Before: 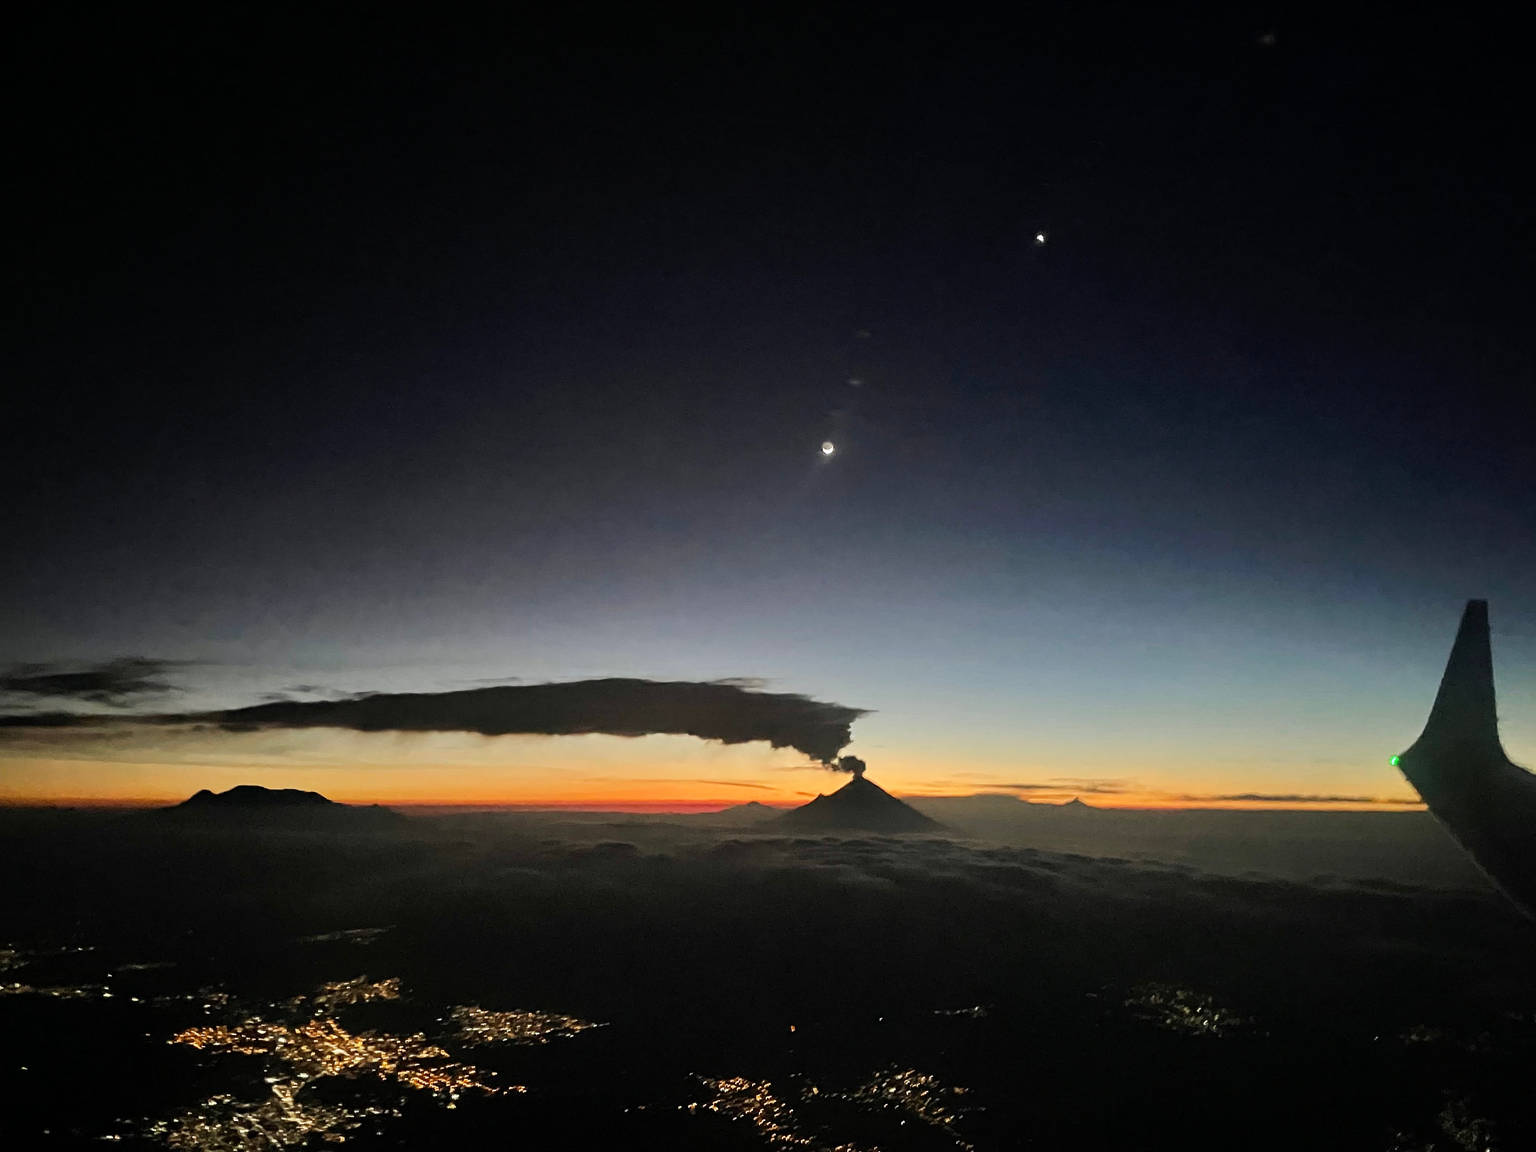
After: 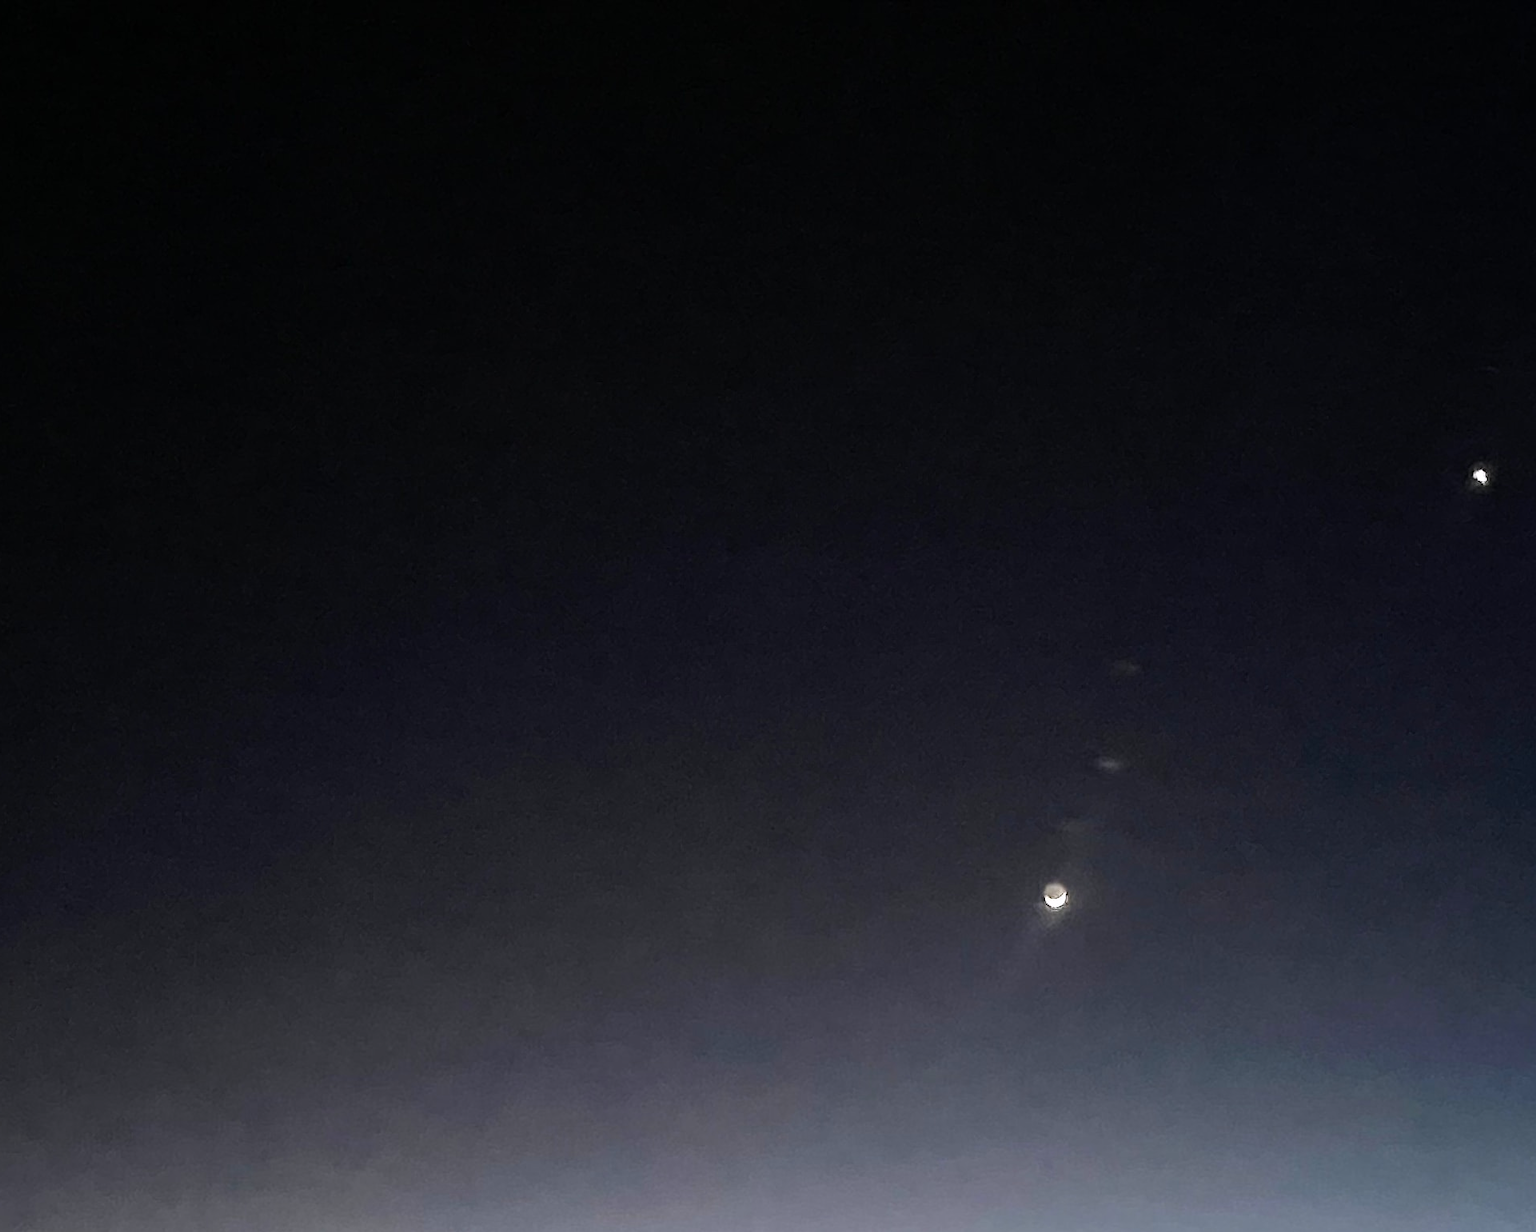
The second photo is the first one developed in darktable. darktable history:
crop: left 19.556%, right 30.401%, bottom 46.458%
white balance: red 1.009, blue 1.027
